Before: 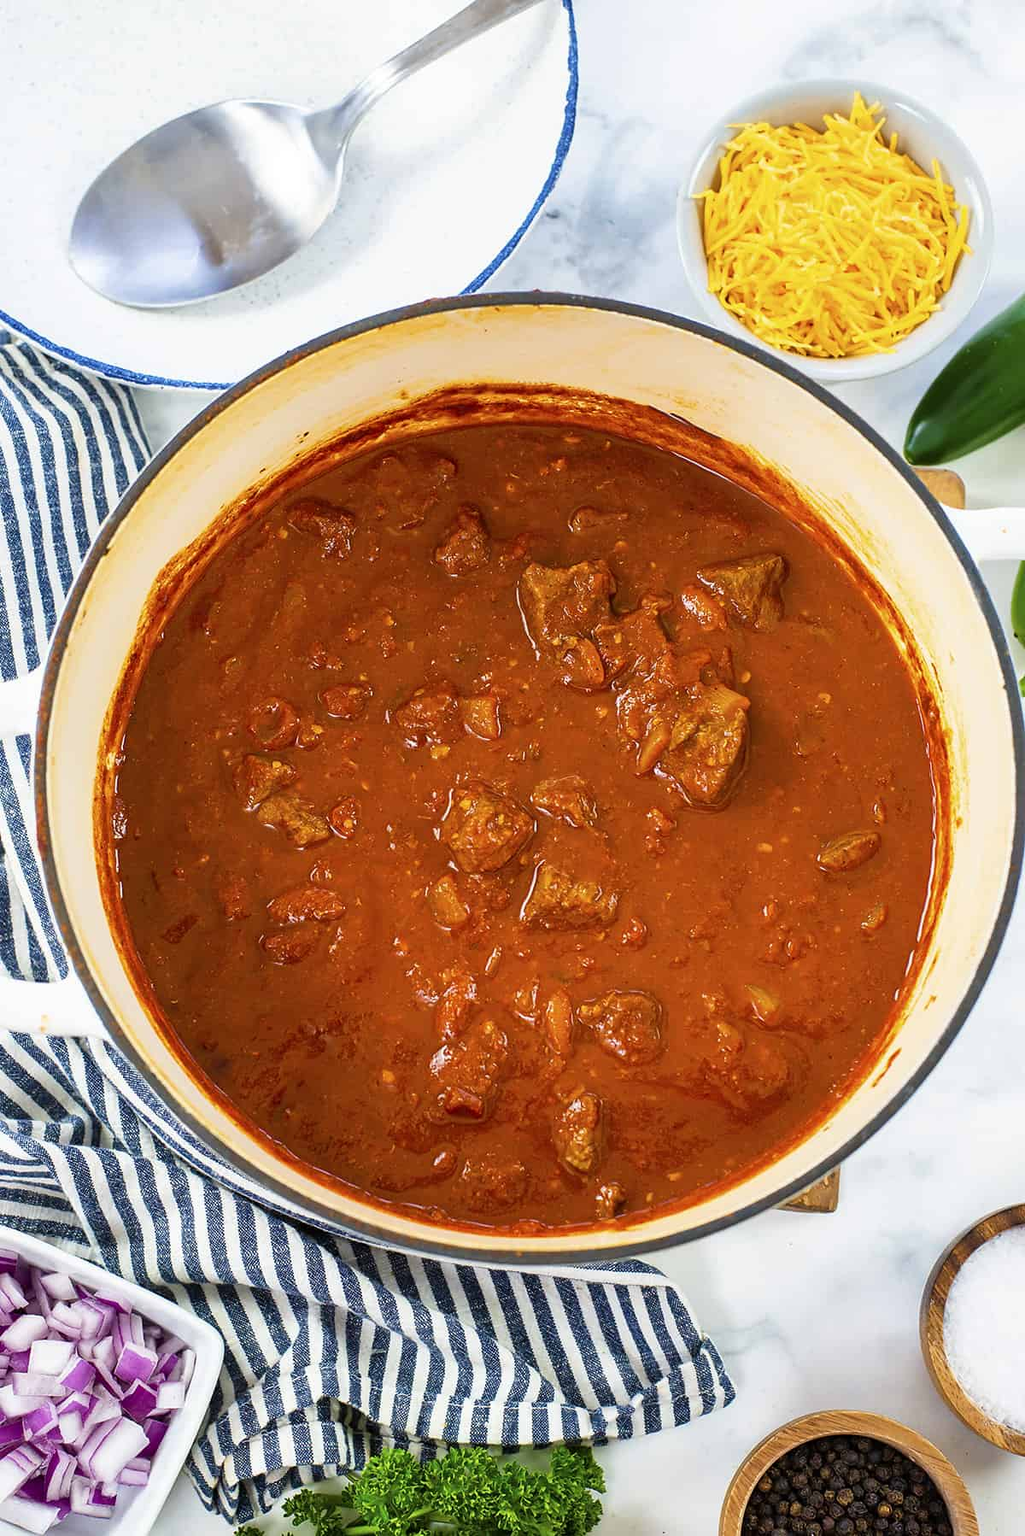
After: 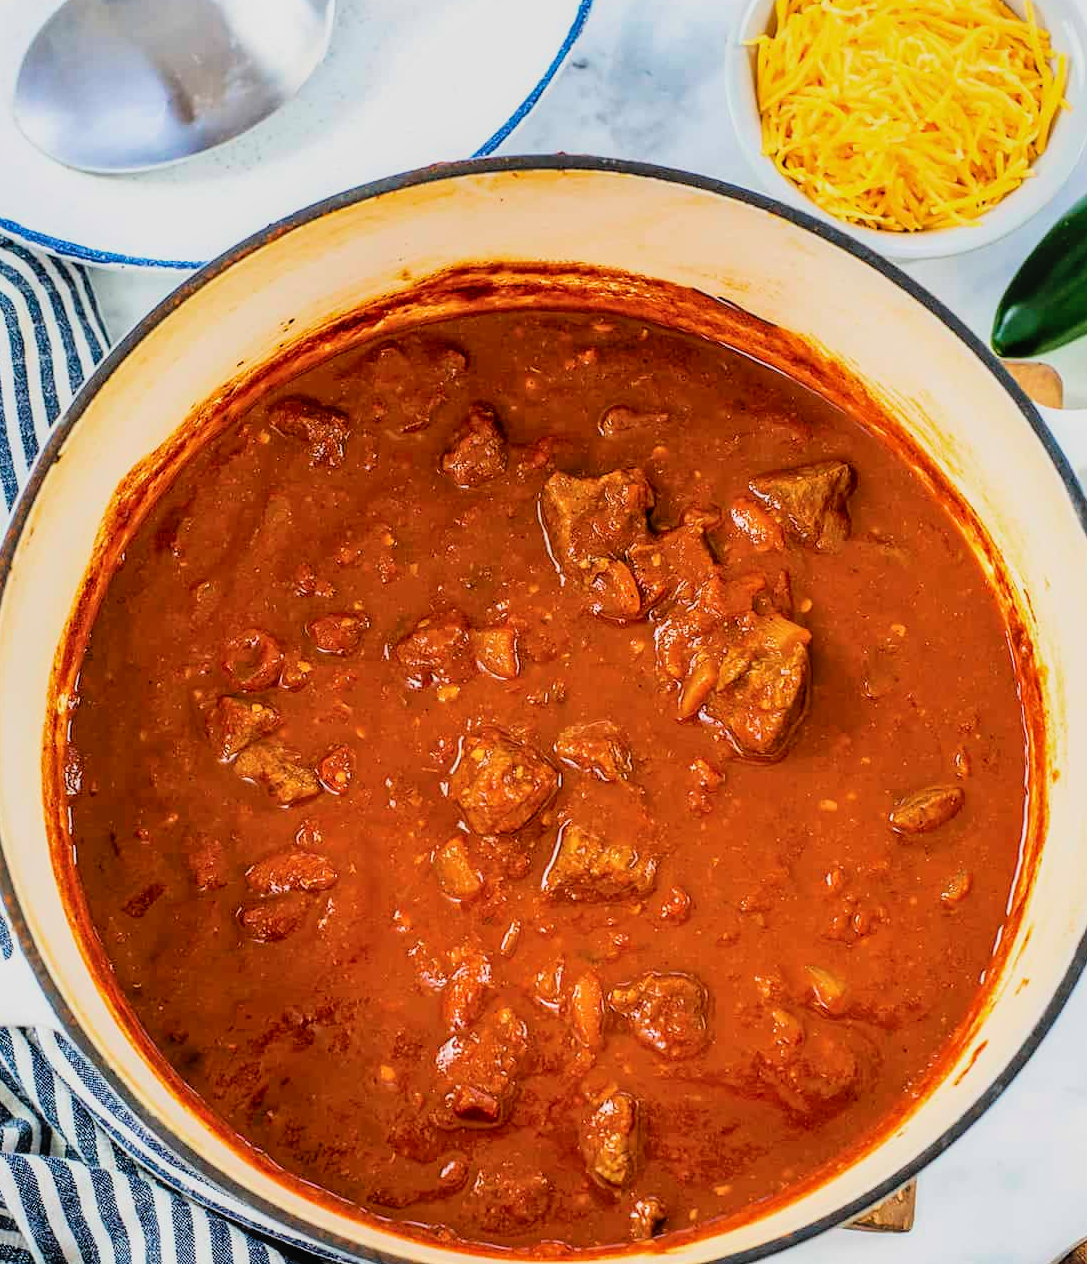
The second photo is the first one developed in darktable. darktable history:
local contrast: on, module defaults
filmic rgb: black relative exposure -5.05 EV, white relative exposure 3.96 EV, threshold 6 EV, hardness 2.89, contrast 1.3, color science v6 (2022), enable highlight reconstruction true
crop: left 5.656%, top 10.421%, right 3.744%, bottom 19.233%
